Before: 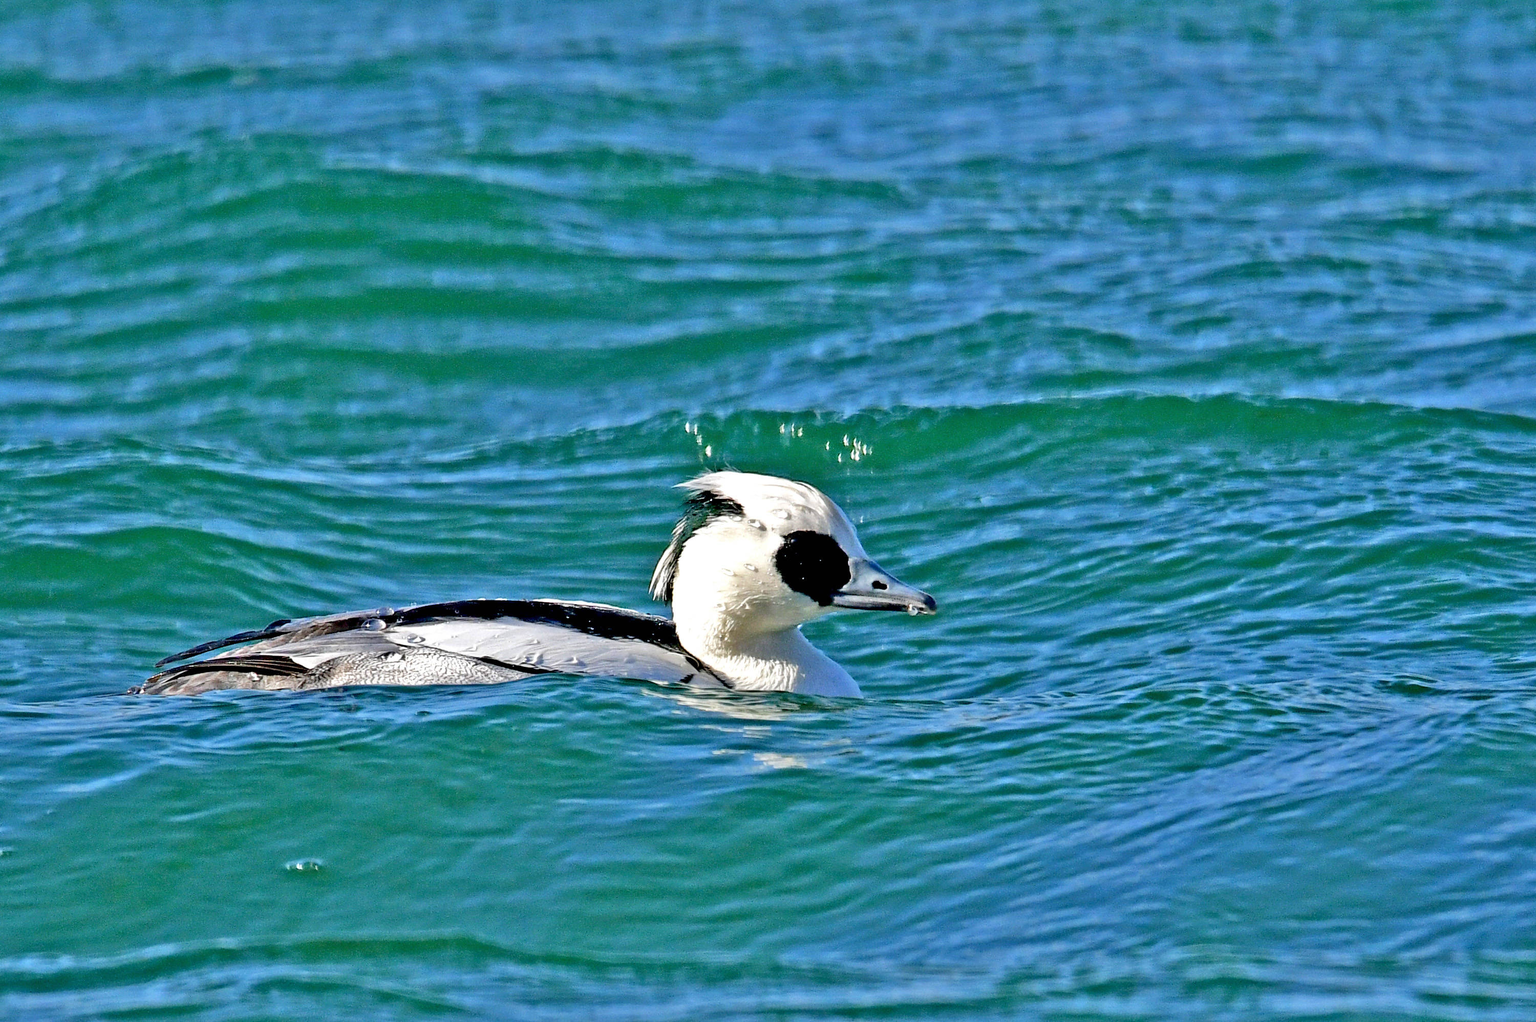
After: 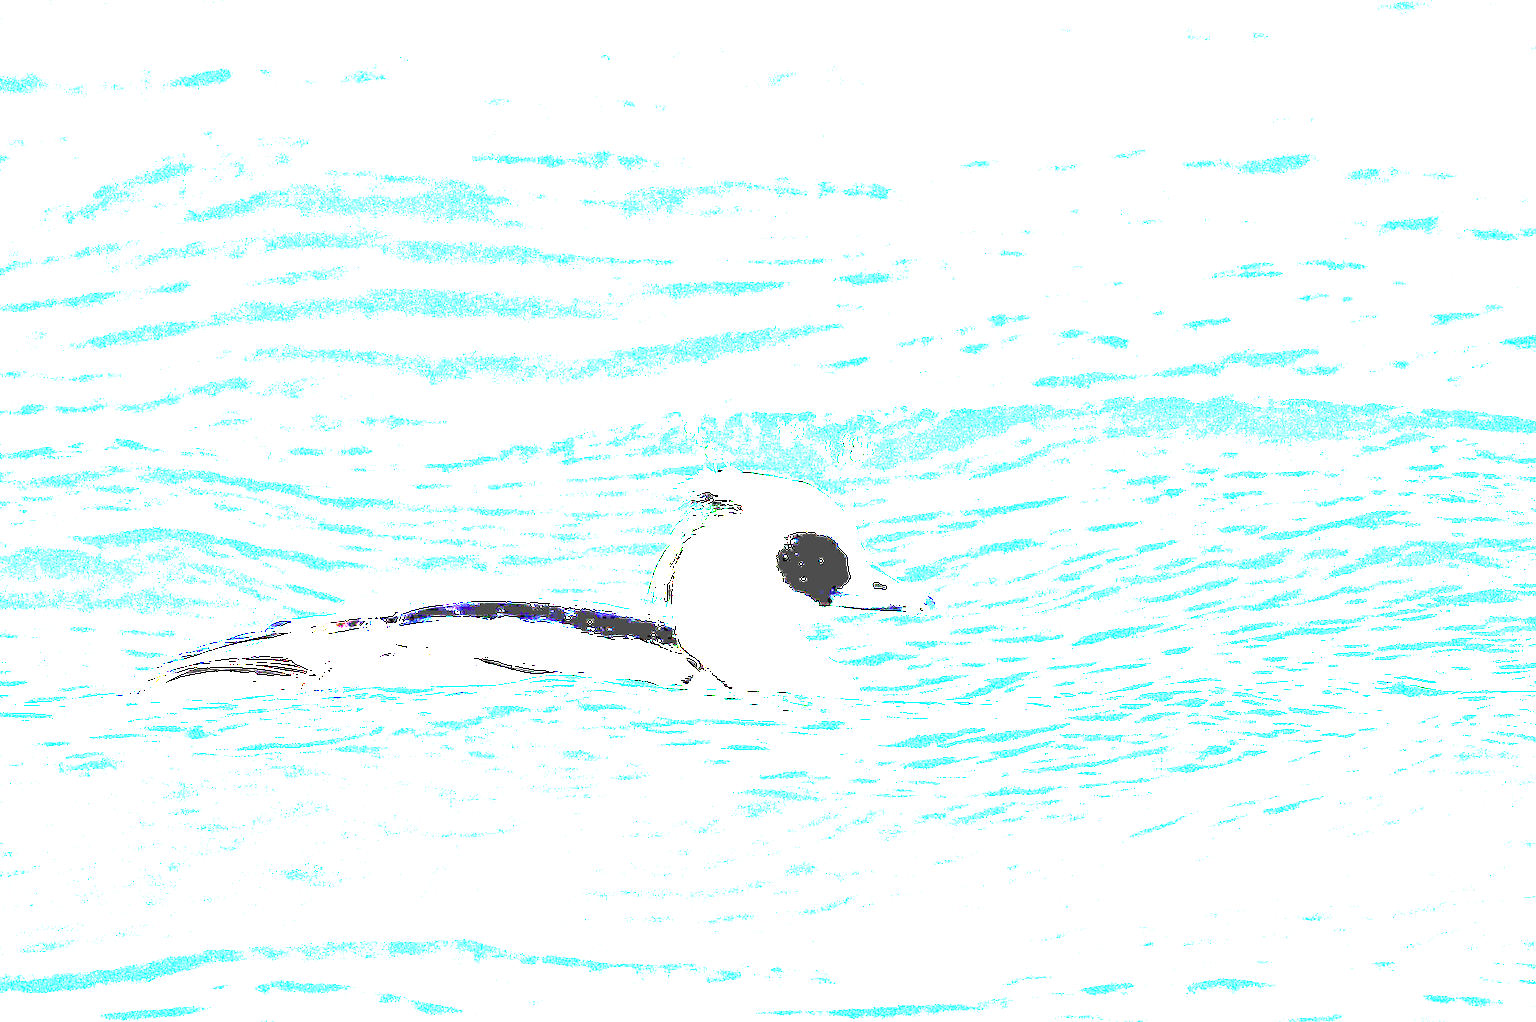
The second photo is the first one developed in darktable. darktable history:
exposure: exposure 7.924 EV, compensate highlight preservation false
